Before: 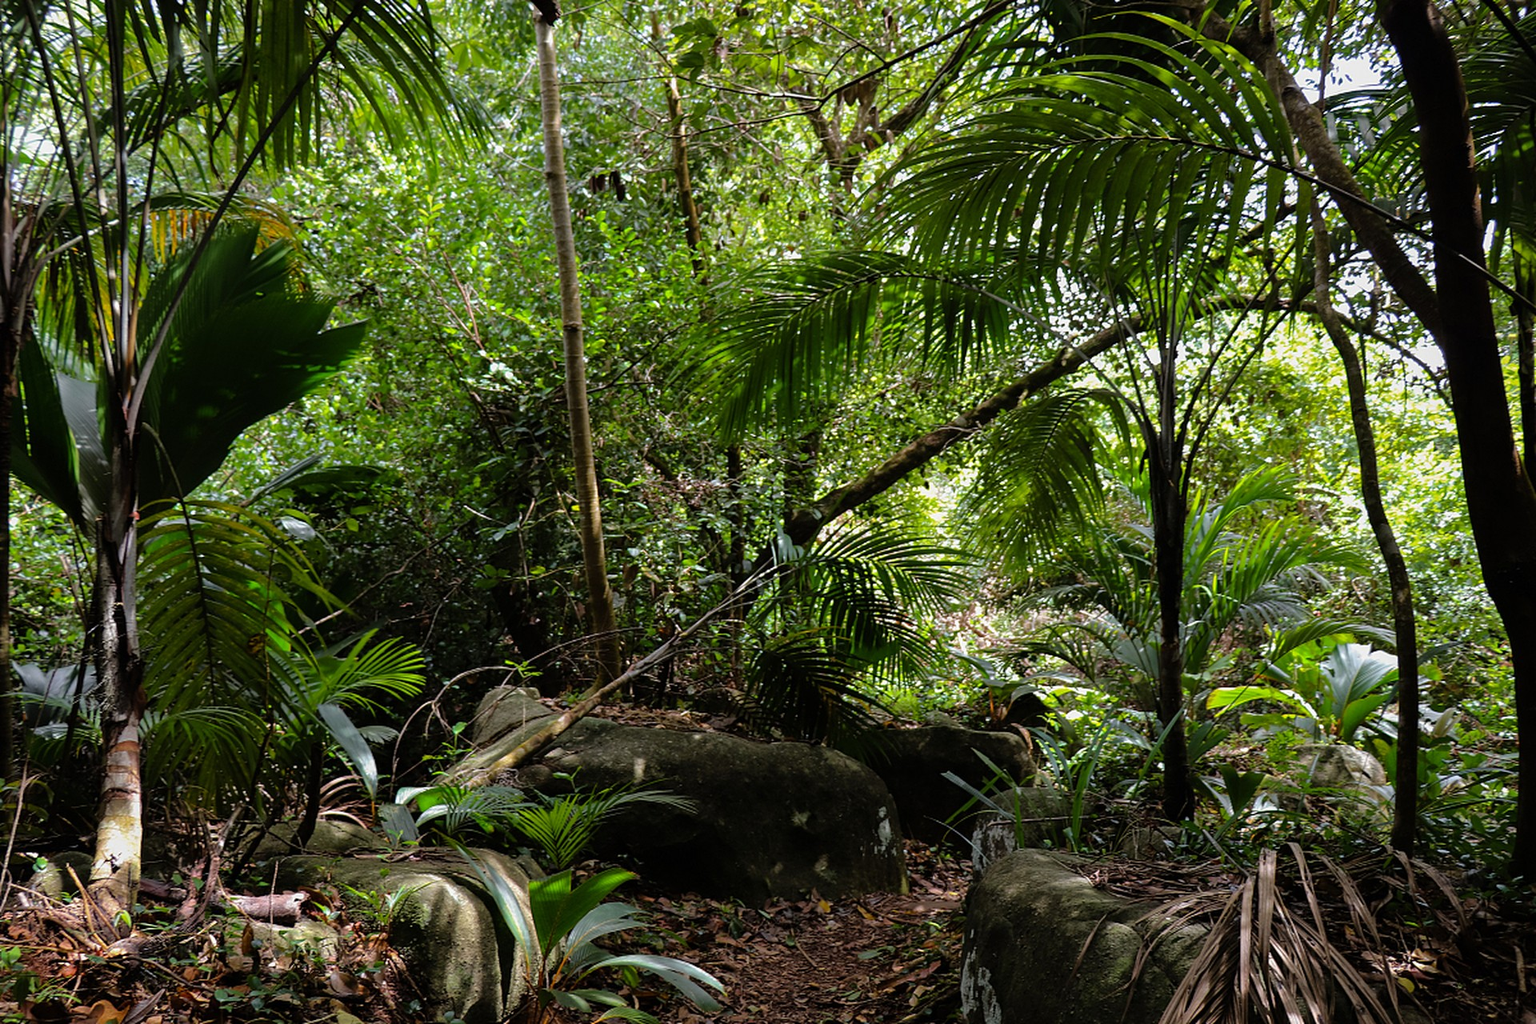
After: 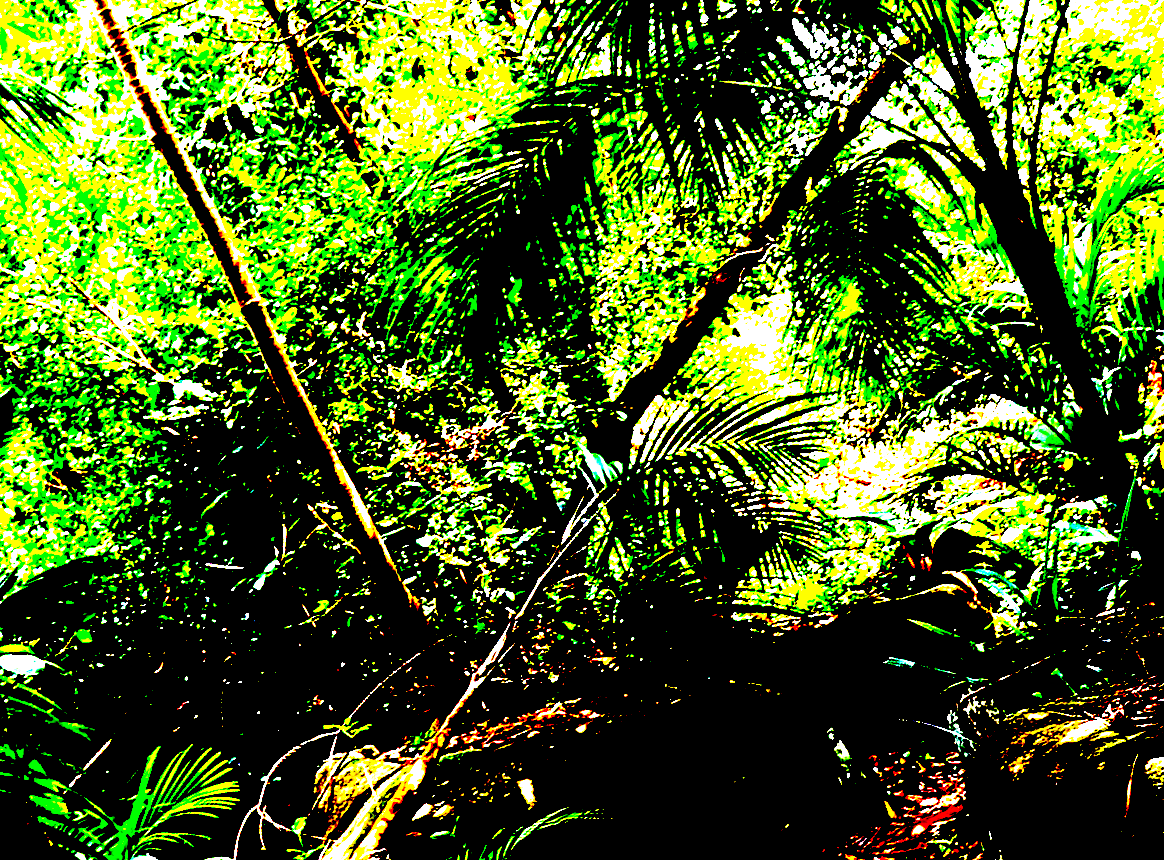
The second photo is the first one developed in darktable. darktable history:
exposure: black level correction 0.1, exposure 3.021 EV, compensate highlight preservation false
crop and rotate: angle 21.02°, left 6.872%, right 3.895%, bottom 1.086%
